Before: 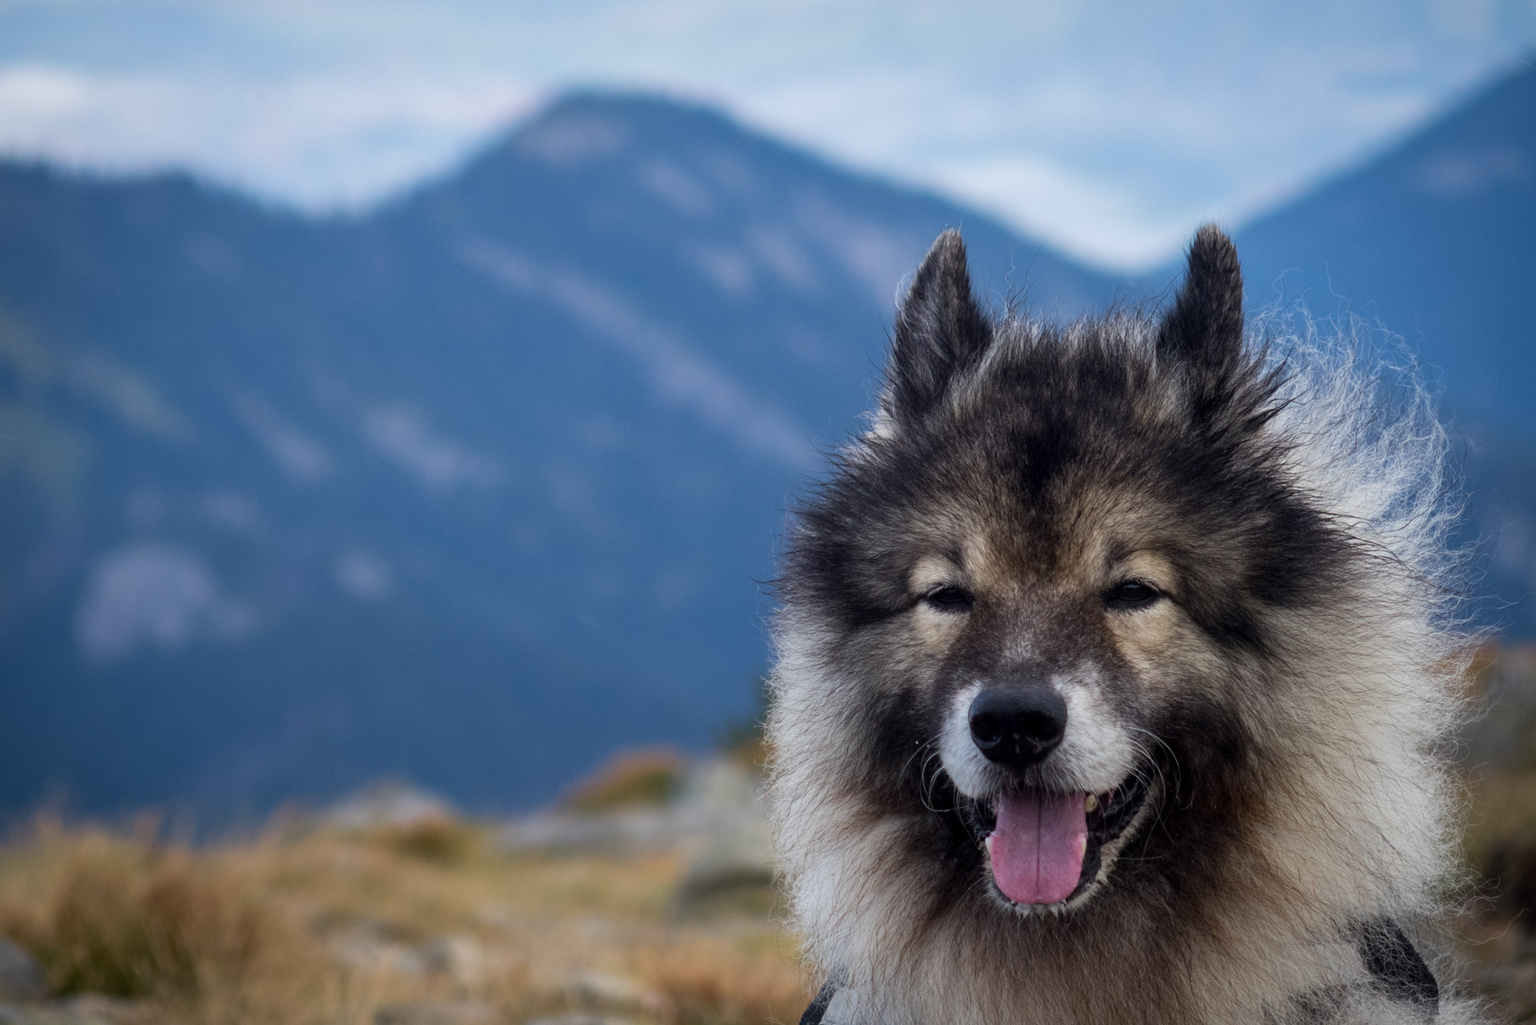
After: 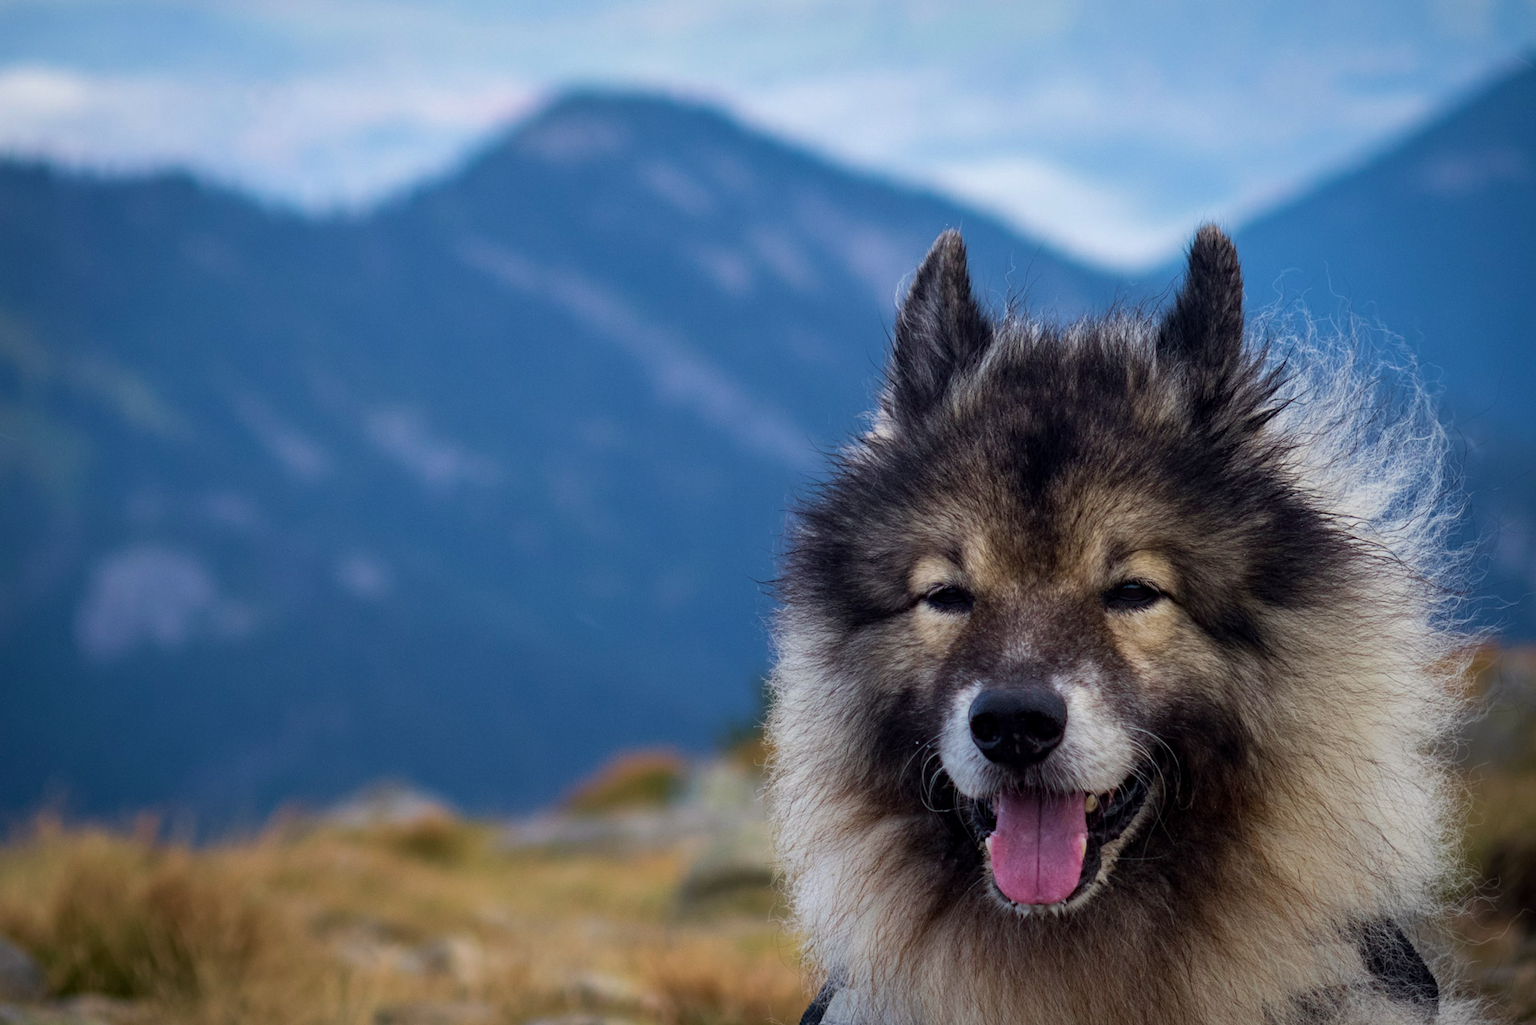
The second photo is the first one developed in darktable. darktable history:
shadows and highlights: shadows 2.29, highlights -19.23, soften with gaussian
velvia: on, module defaults
haze removal: compatibility mode true, adaptive false
